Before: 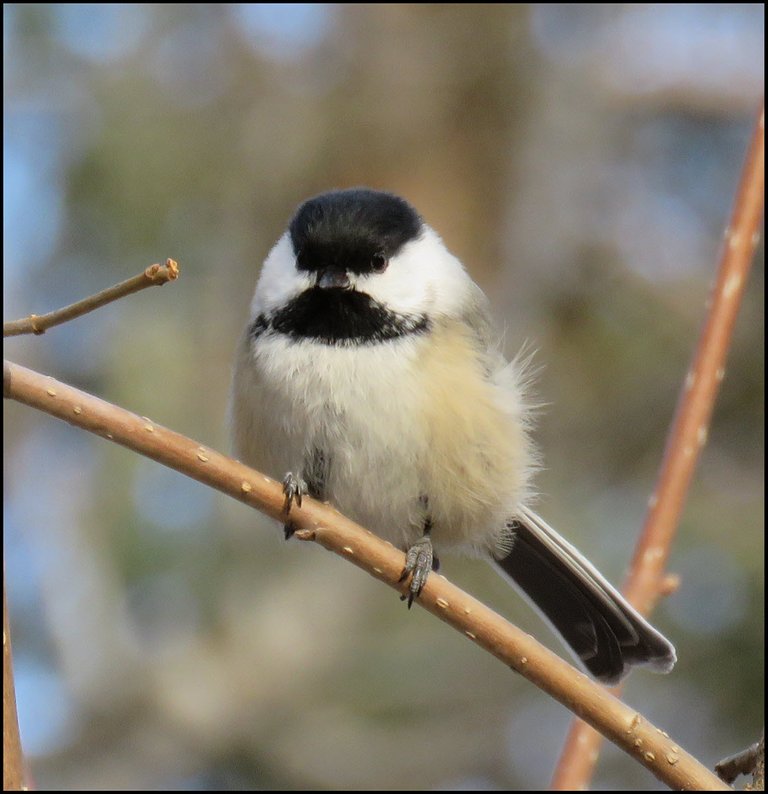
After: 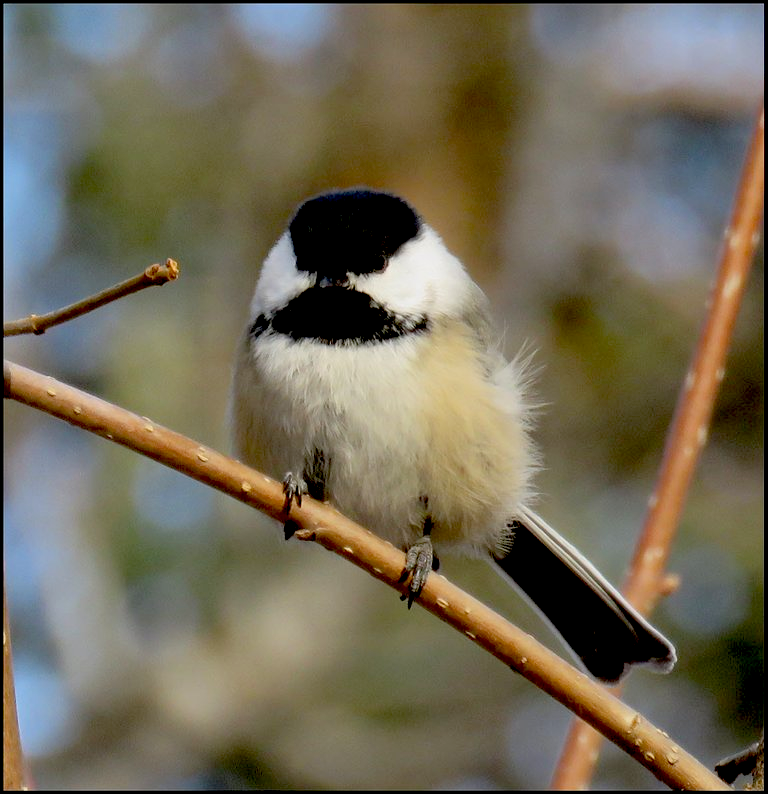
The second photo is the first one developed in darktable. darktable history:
exposure: black level correction 0.055, exposure -0.036 EV, compensate exposure bias true, compensate highlight preservation false
